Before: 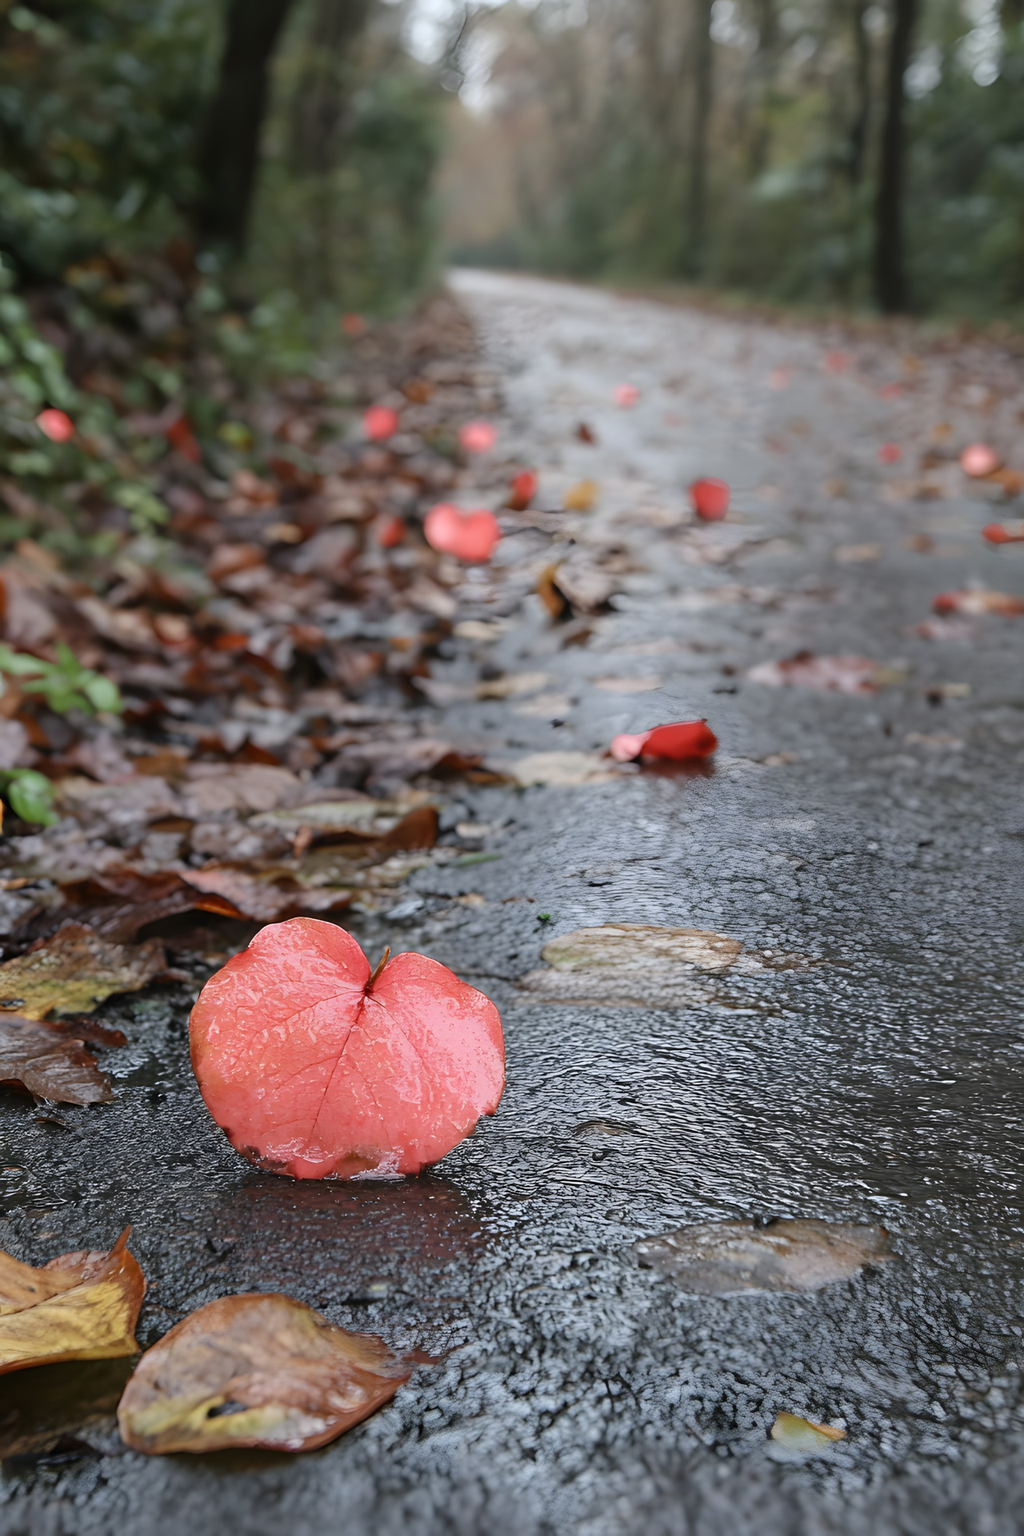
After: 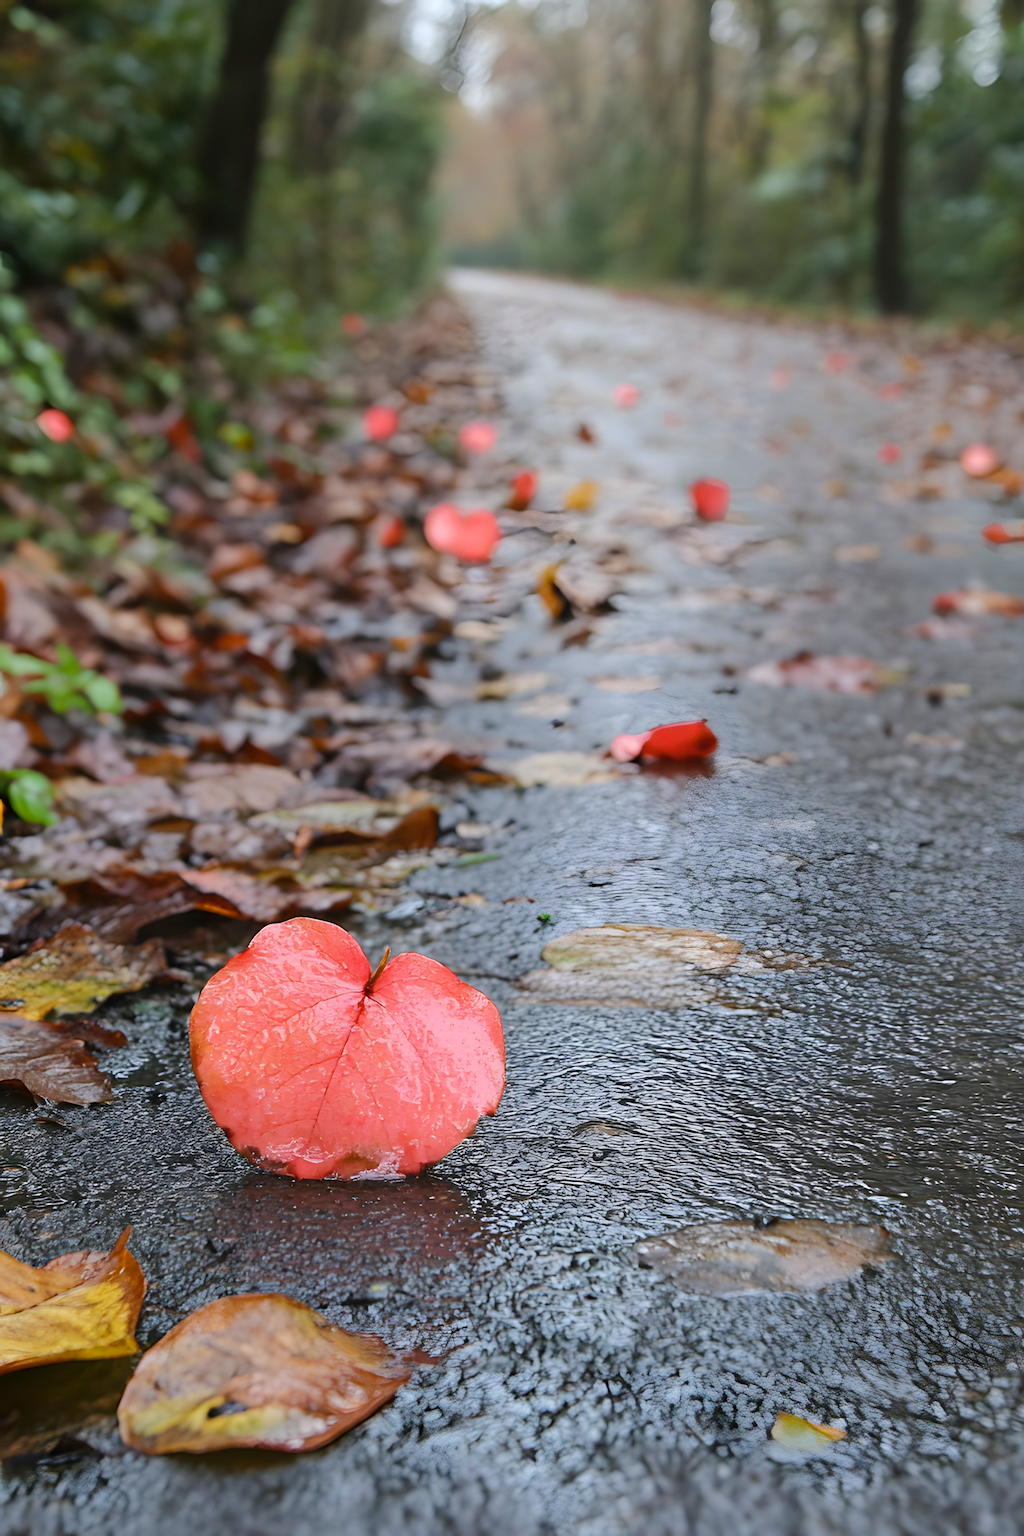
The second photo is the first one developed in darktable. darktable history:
color zones: curves: ch1 [(0.077, 0.436) (0.25, 0.5) (0.75, 0.5)]
color balance rgb: perceptual saturation grading › global saturation 25%, perceptual brilliance grading › mid-tones 10%, perceptual brilliance grading › shadows 15%, global vibrance 20%
